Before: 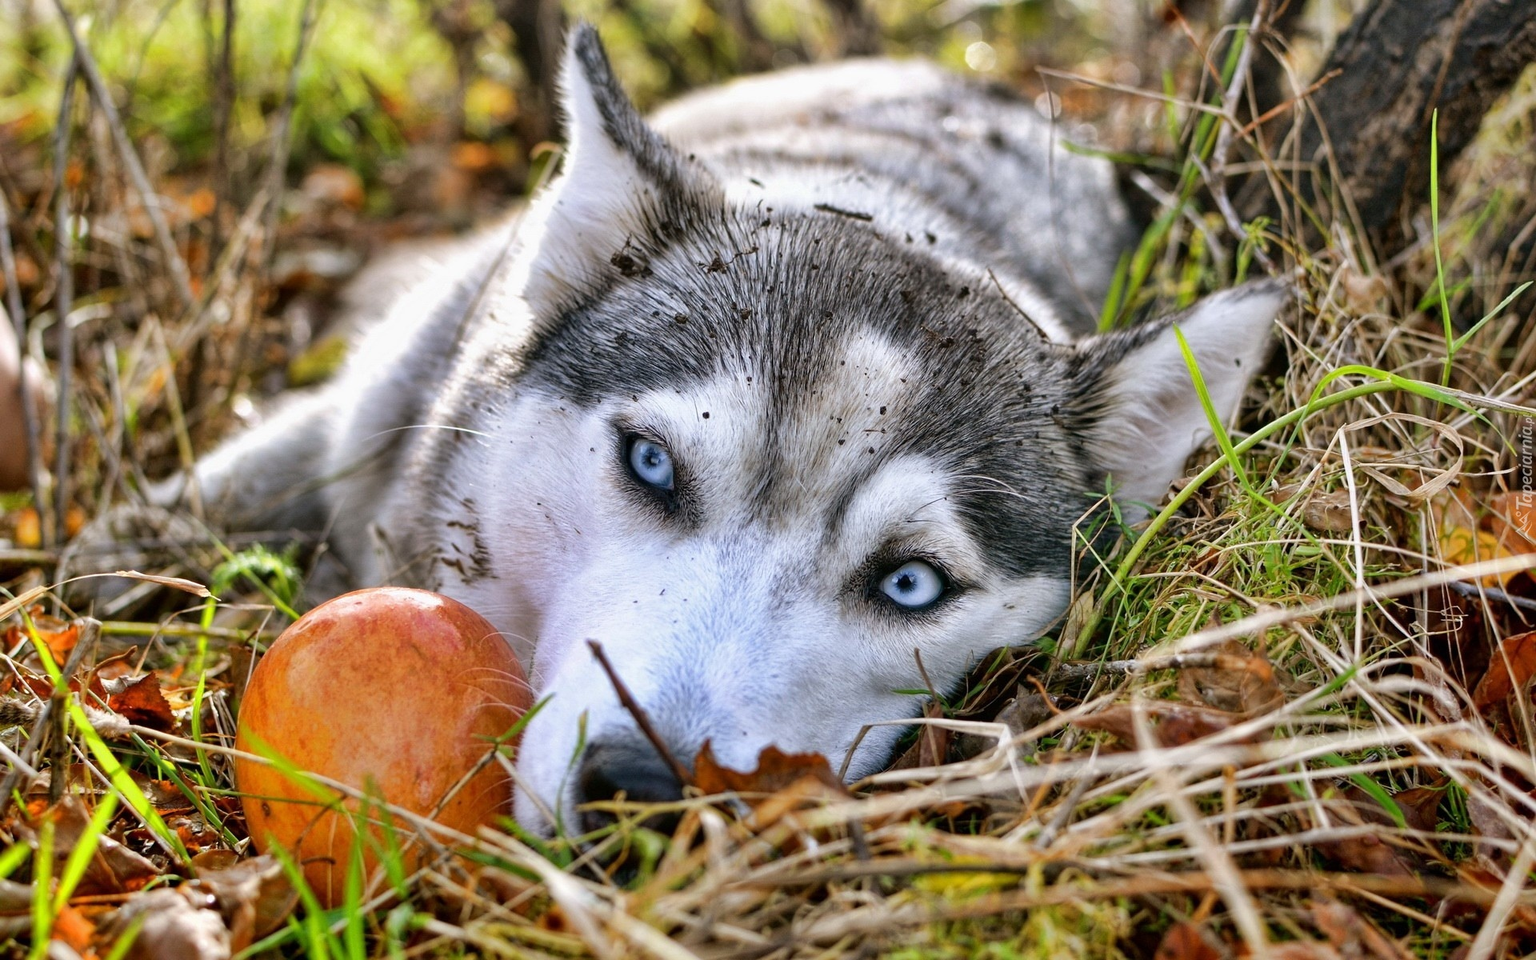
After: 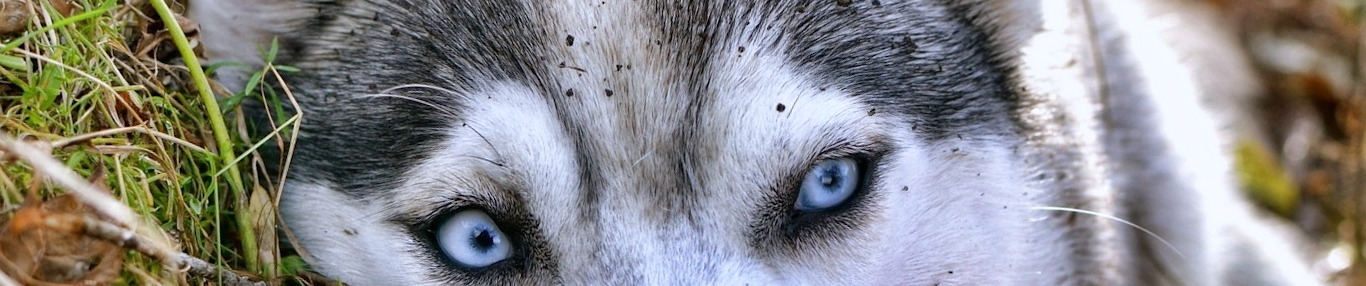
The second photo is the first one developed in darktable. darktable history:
crop and rotate: angle 16.12°, top 30.835%, bottom 35.653%
white balance: red 0.983, blue 1.036
